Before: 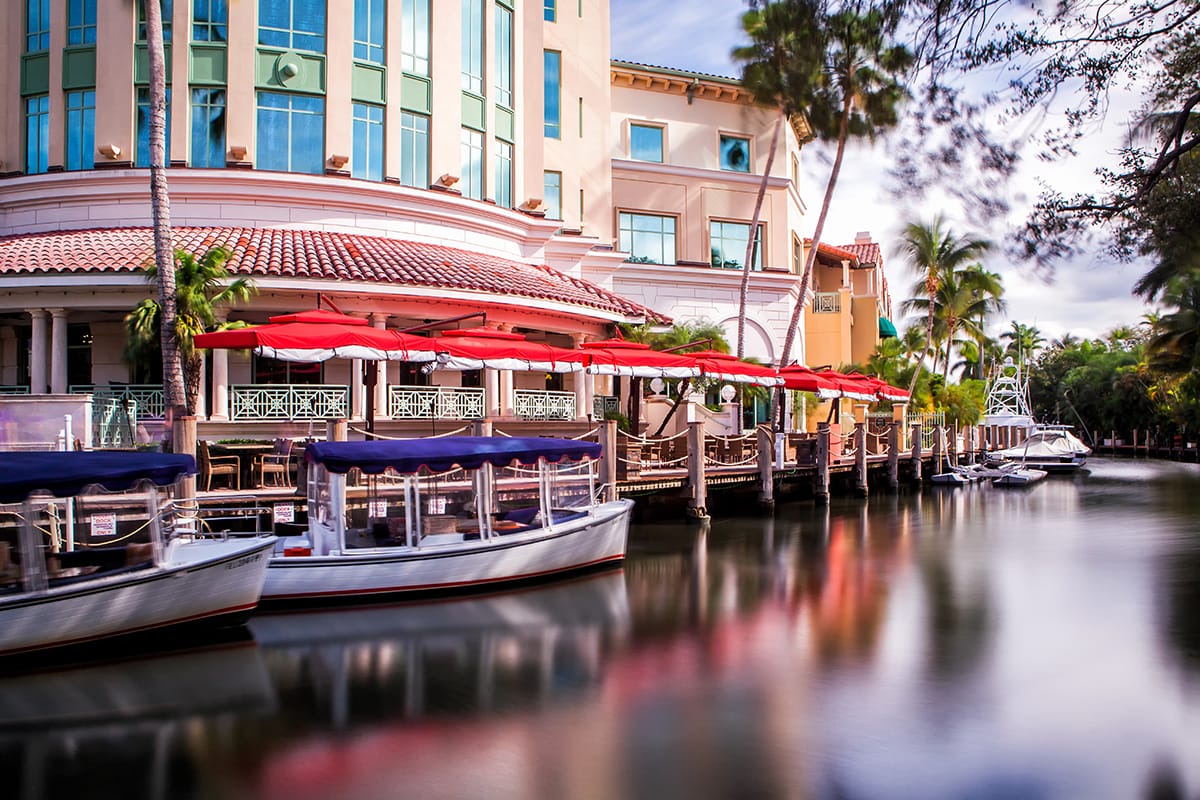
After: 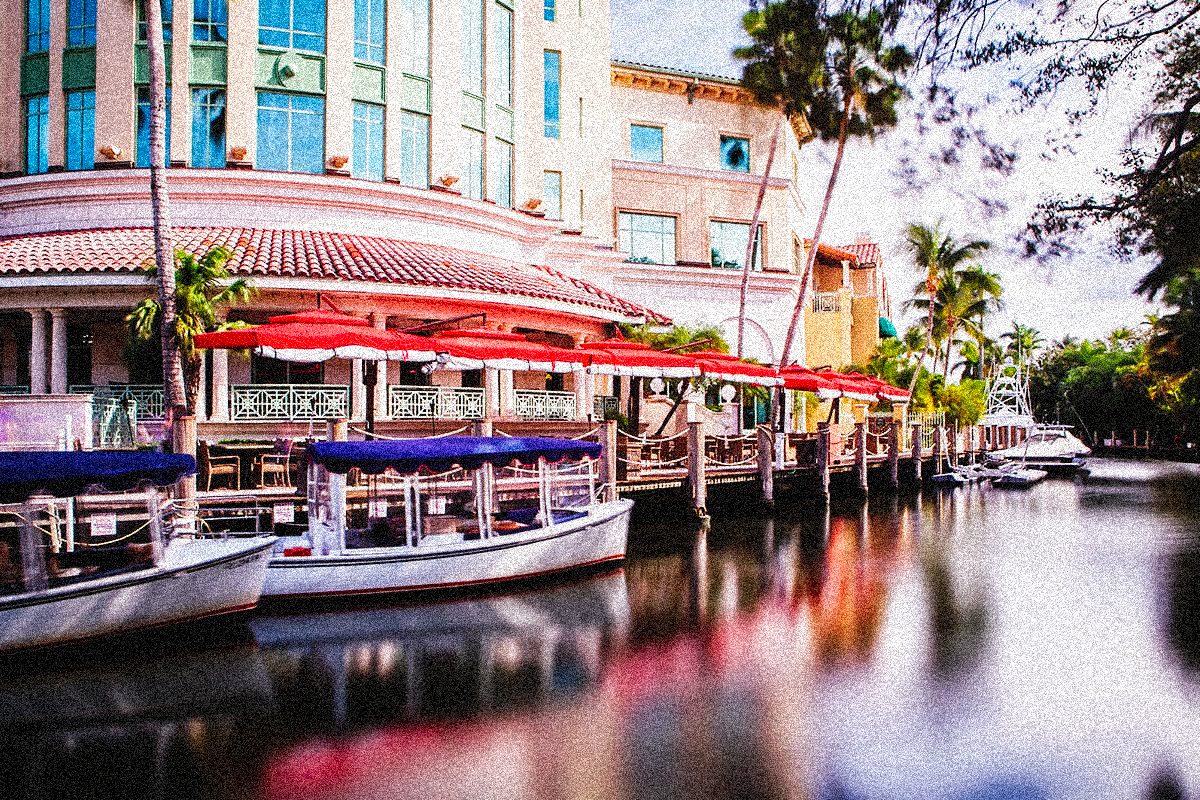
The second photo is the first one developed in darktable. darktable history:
base curve: curves: ch0 [(0, 0) (0.036, 0.025) (0.121, 0.166) (0.206, 0.329) (0.605, 0.79) (1, 1)], preserve colors none
rgb levels: preserve colors max RGB
grain: coarseness 3.75 ISO, strength 100%, mid-tones bias 0%
